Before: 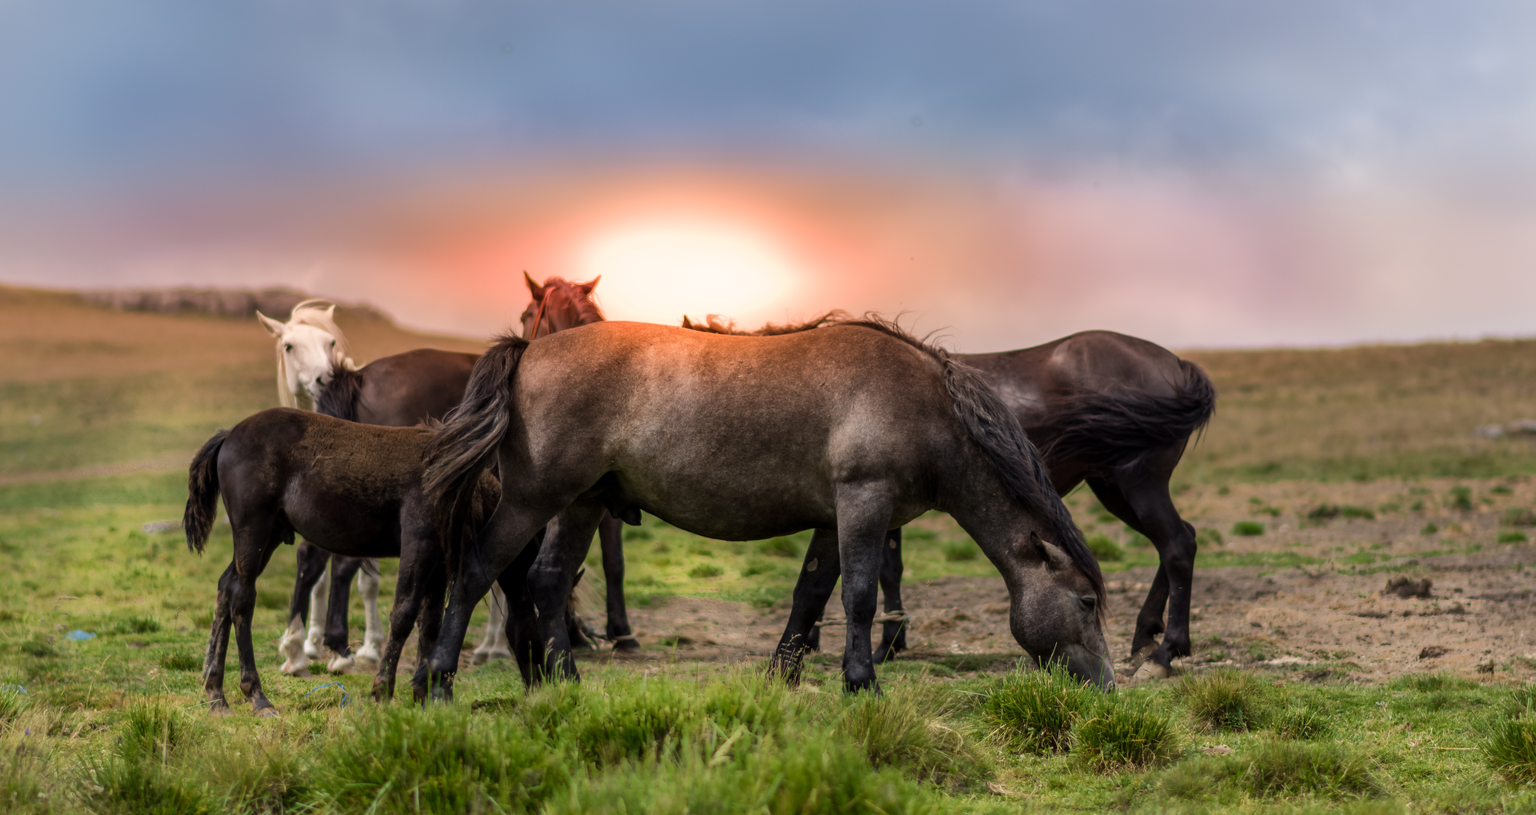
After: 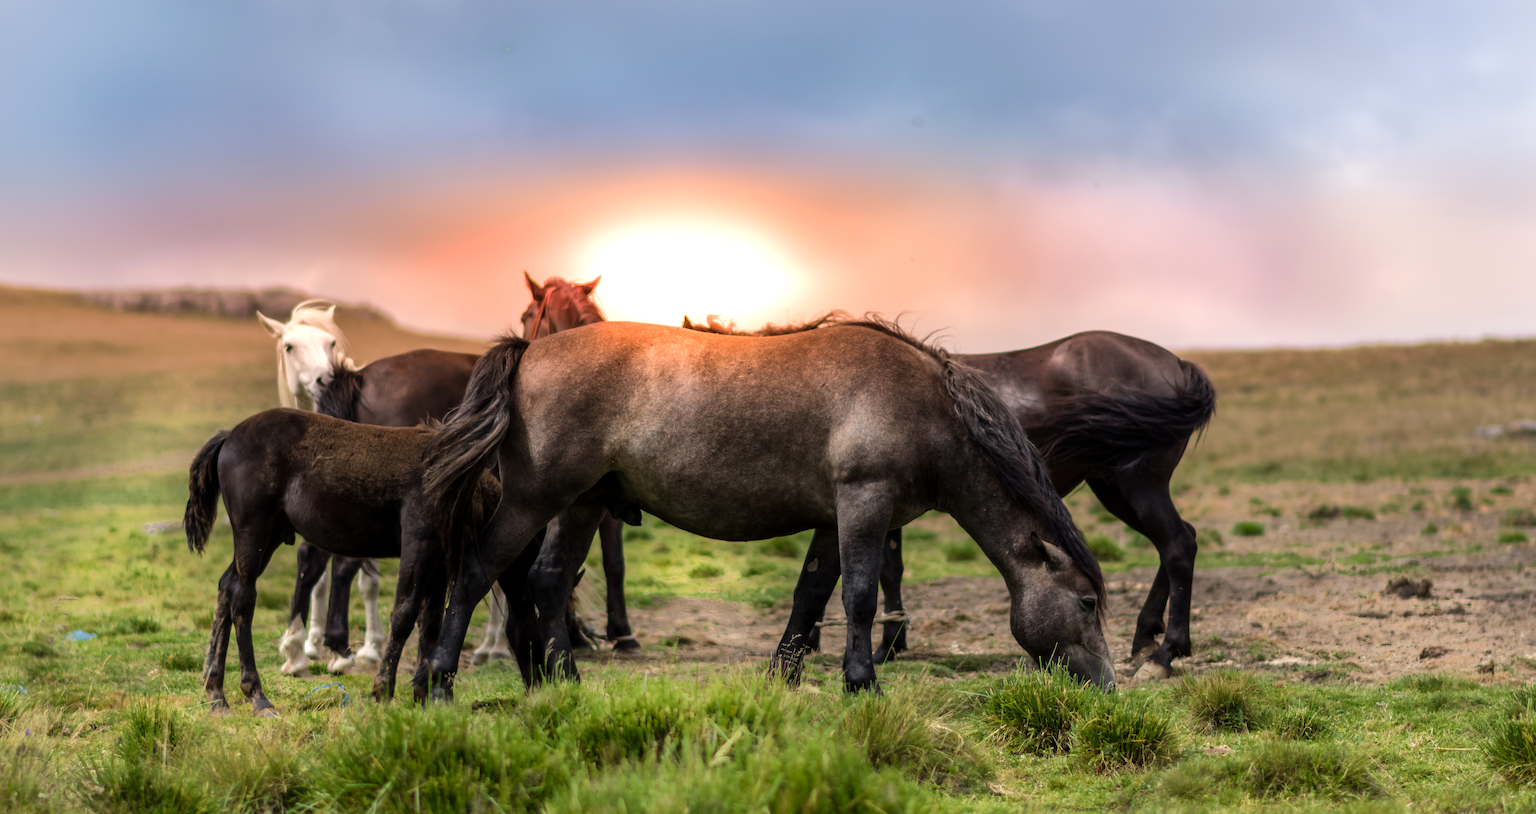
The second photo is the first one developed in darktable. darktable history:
tone equalizer: -8 EV -0.455 EV, -7 EV -0.367 EV, -6 EV -0.311 EV, -5 EV -0.195 EV, -3 EV 0.25 EV, -2 EV 0.344 EV, -1 EV 0.399 EV, +0 EV 0.417 EV, mask exposure compensation -0.498 EV
